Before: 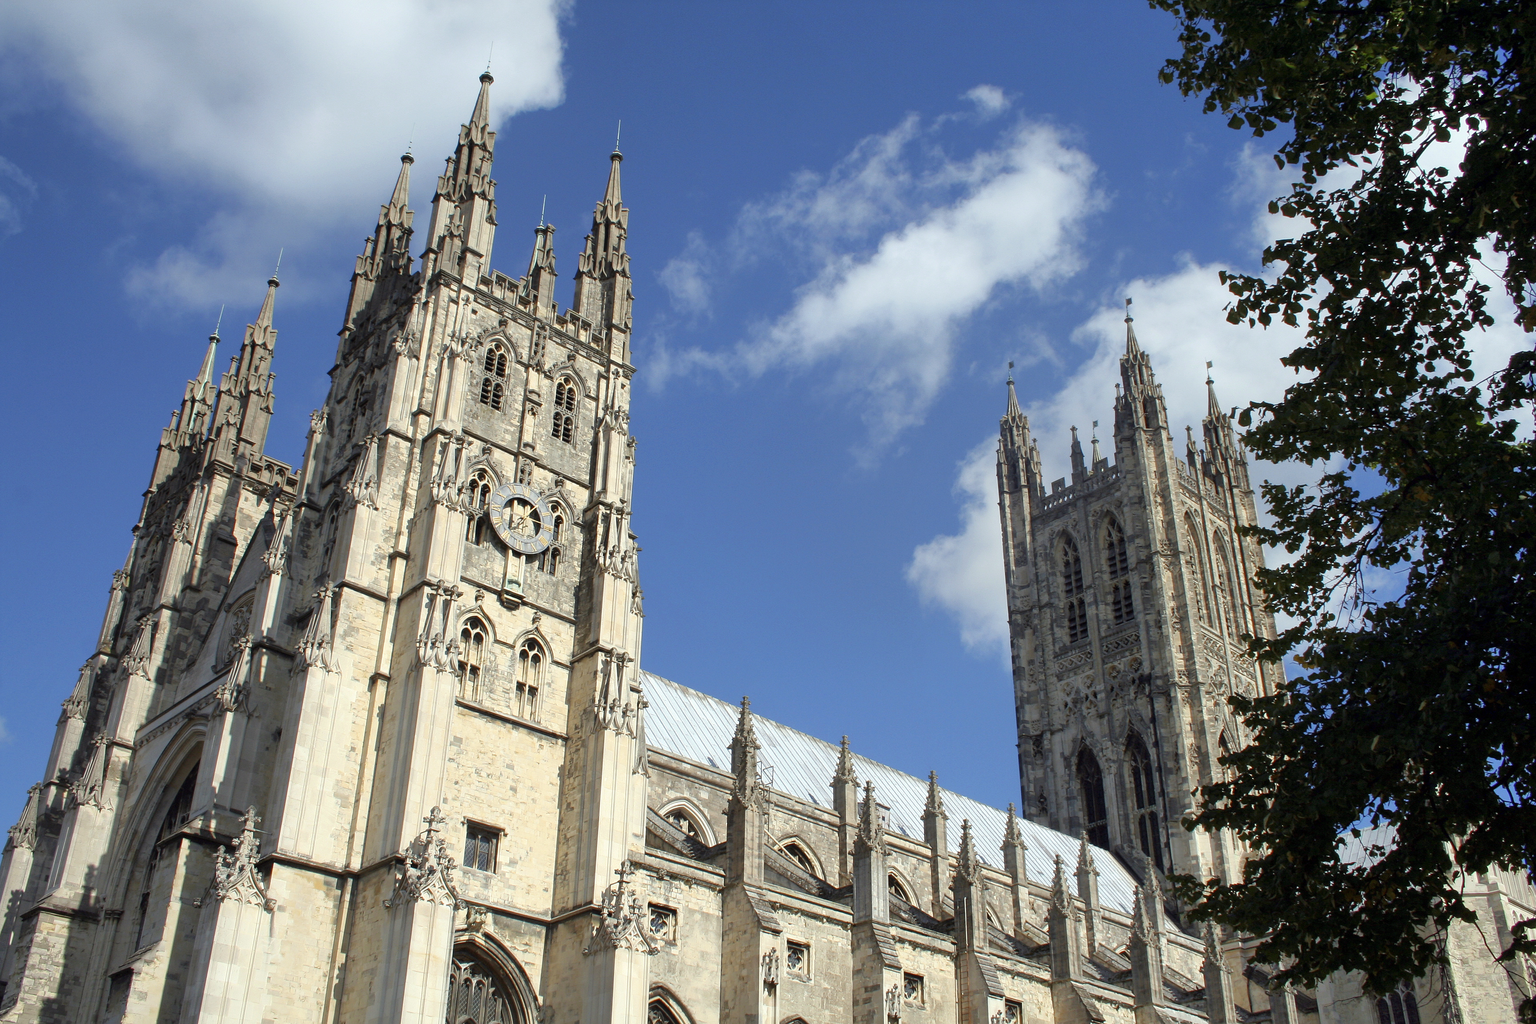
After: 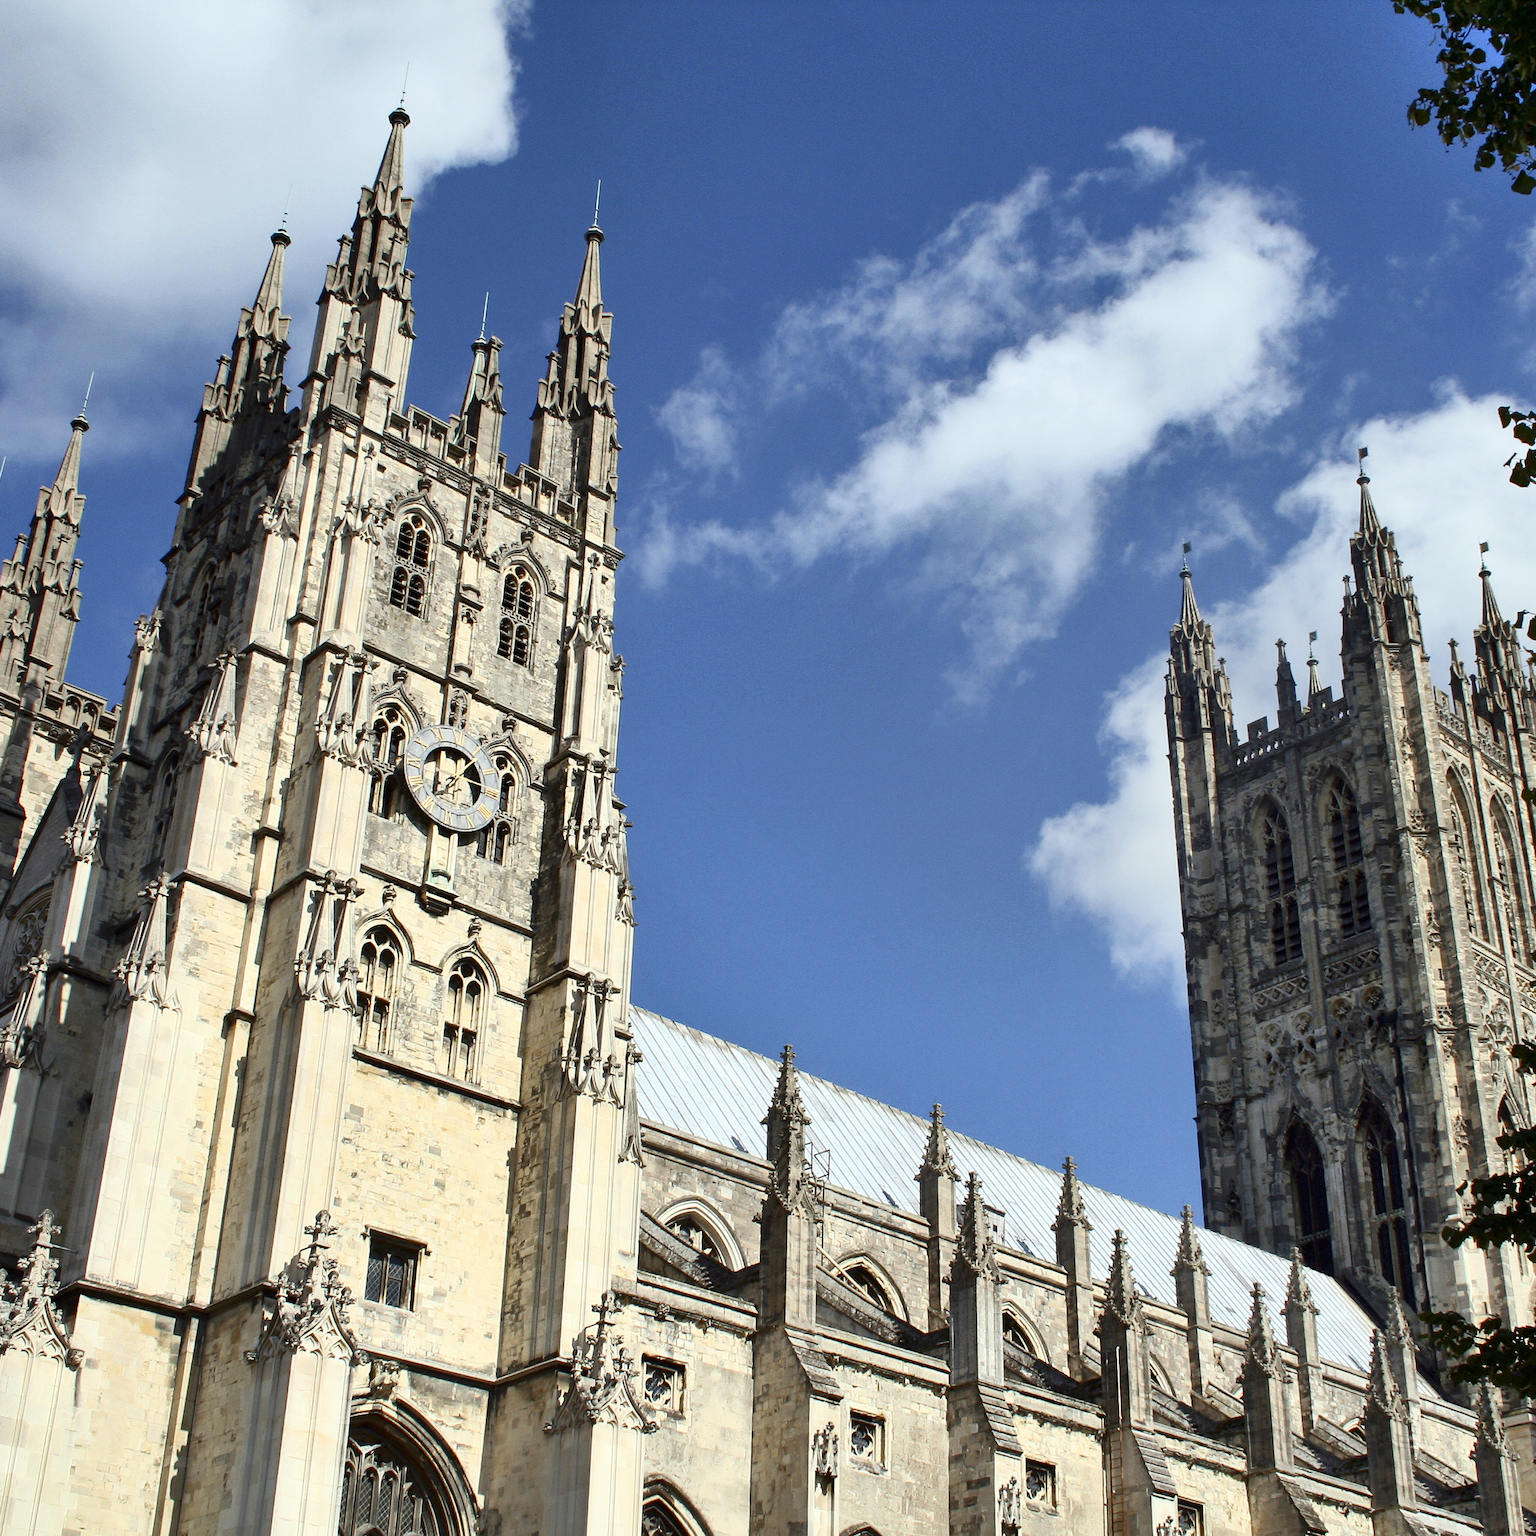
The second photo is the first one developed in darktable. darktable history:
shadows and highlights: soften with gaussian
crop and rotate: left 14.363%, right 18.989%
contrast brightness saturation: contrast 0.278
tone equalizer: -7 EV 0.199 EV, -6 EV 0.094 EV, -5 EV 0.097 EV, -4 EV 0.034 EV, -2 EV -0.036 EV, -1 EV -0.041 EV, +0 EV -0.058 EV, edges refinement/feathering 500, mask exposure compensation -1.57 EV, preserve details no
